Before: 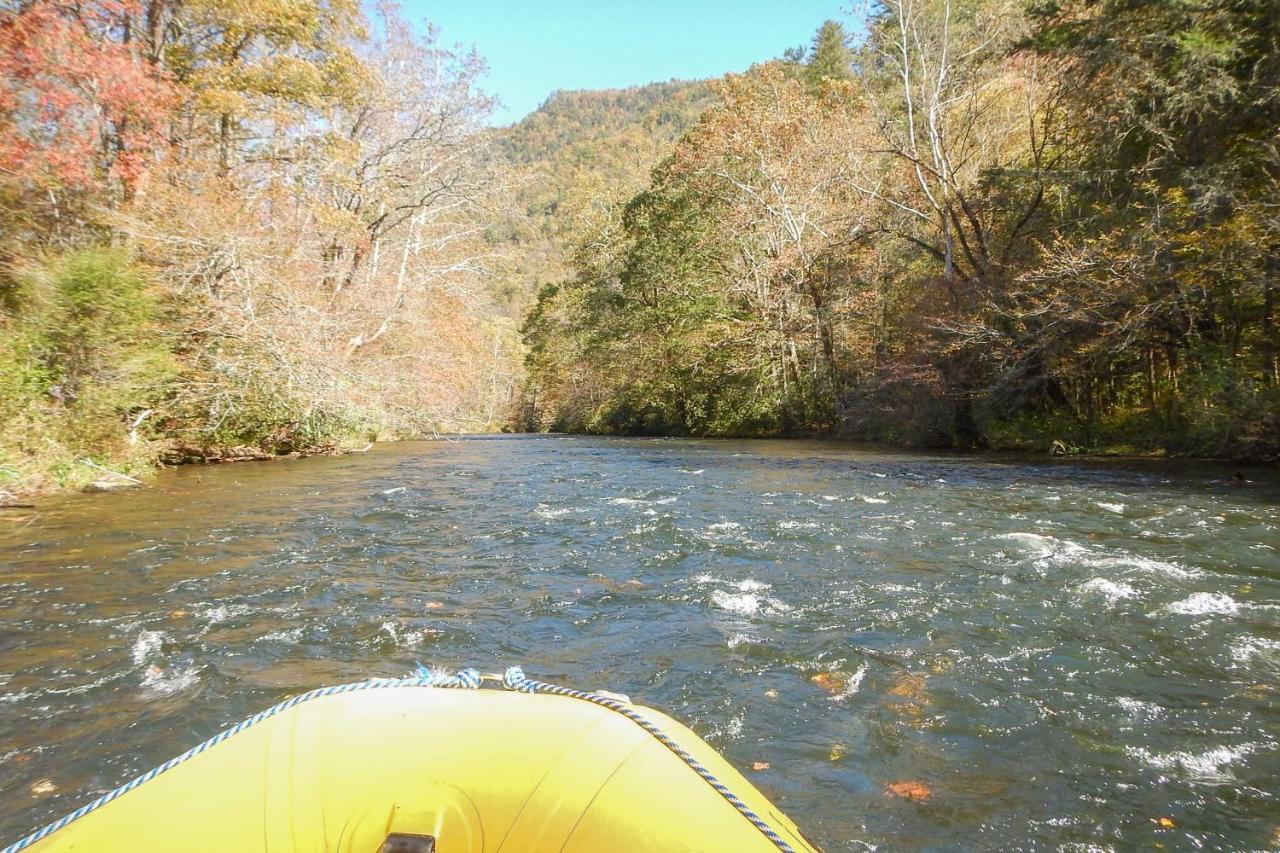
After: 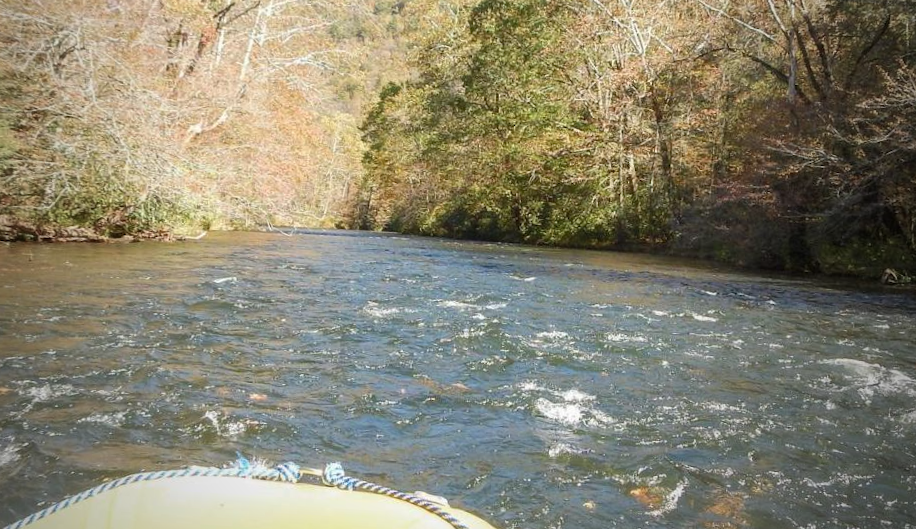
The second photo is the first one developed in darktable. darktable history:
crop and rotate: angle -3.37°, left 9.79%, top 20.73%, right 12.42%, bottom 11.82%
vignetting: fall-off start 72.14%, fall-off radius 108.07%, brightness -0.713, saturation -0.488, center (-0.054, -0.359), width/height ratio 0.729
